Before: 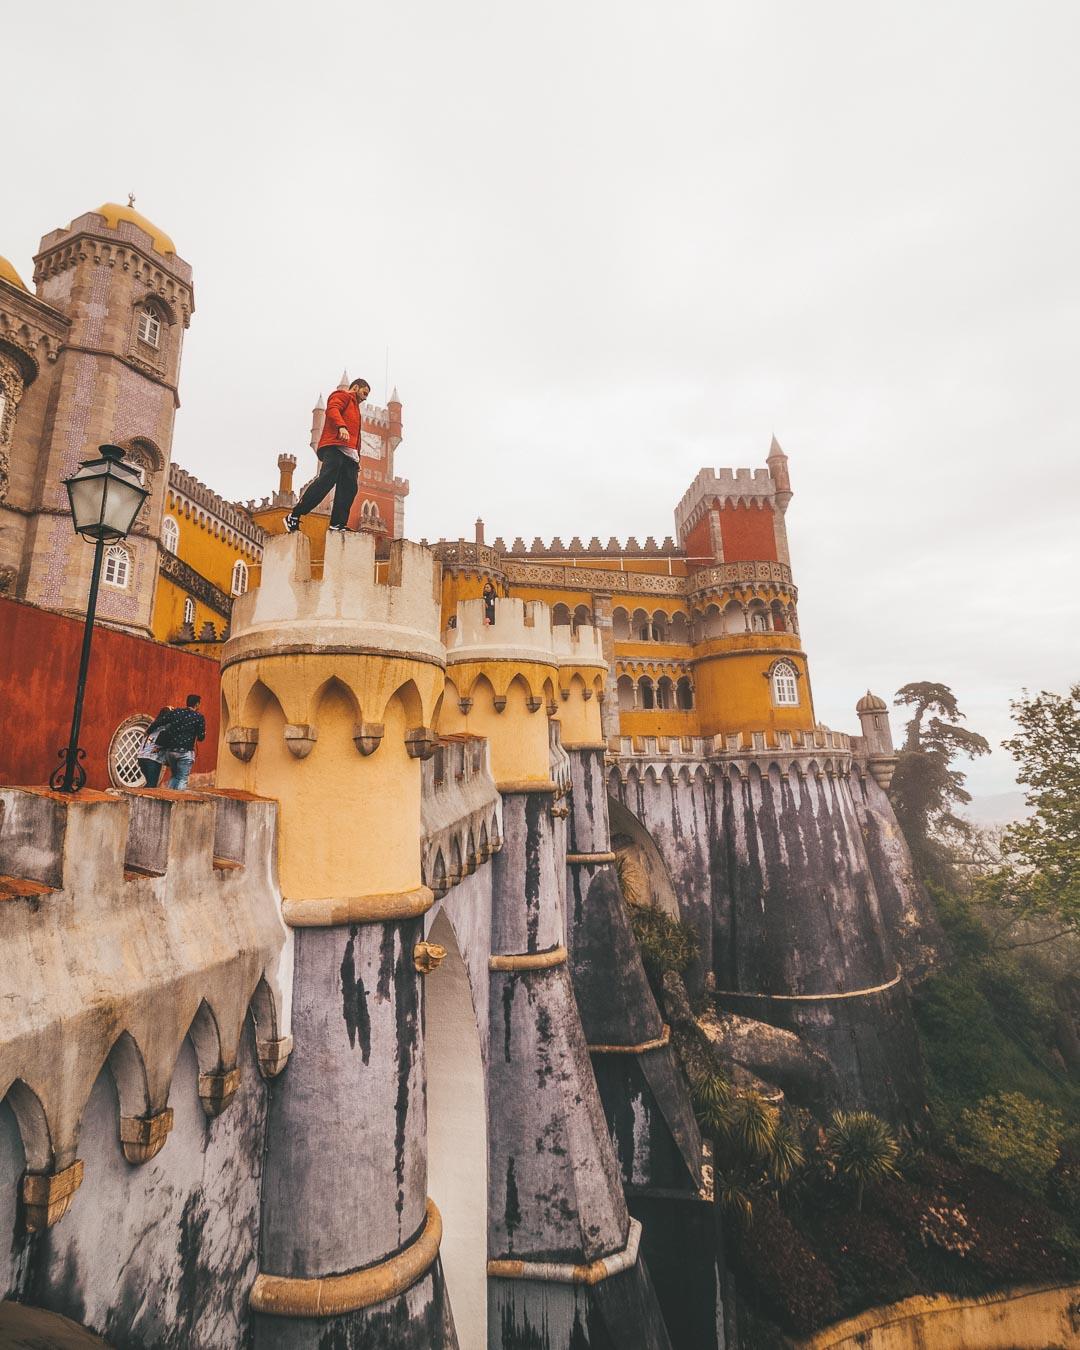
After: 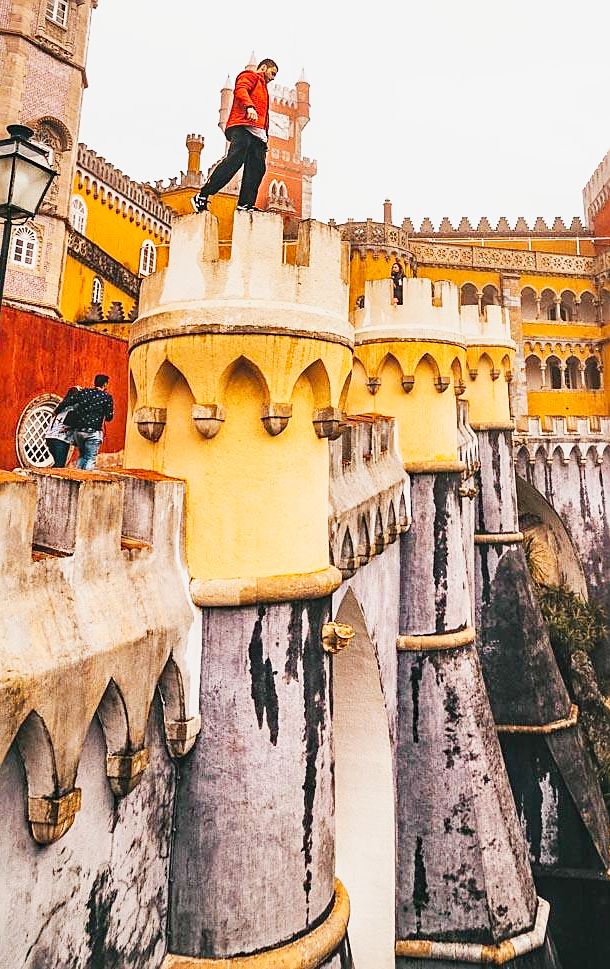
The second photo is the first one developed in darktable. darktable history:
sharpen: on, module defaults
crop: left 8.603%, top 23.715%, right 34.853%, bottom 4.464%
haze removal: strength 0.279, distance 0.249, compatibility mode true, adaptive false
tone curve: curves: ch0 [(0, 0) (0.131, 0.094) (0.326, 0.386) (0.481, 0.623) (0.593, 0.764) (0.812, 0.933) (1, 0.974)]; ch1 [(0, 0) (0.366, 0.367) (0.475, 0.453) (0.494, 0.493) (0.504, 0.497) (0.553, 0.584) (1, 1)]; ch2 [(0, 0) (0.333, 0.346) (0.375, 0.375) (0.424, 0.43) (0.476, 0.492) (0.502, 0.503) (0.533, 0.556) (0.566, 0.599) (0.614, 0.653) (1, 1)], preserve colors none
